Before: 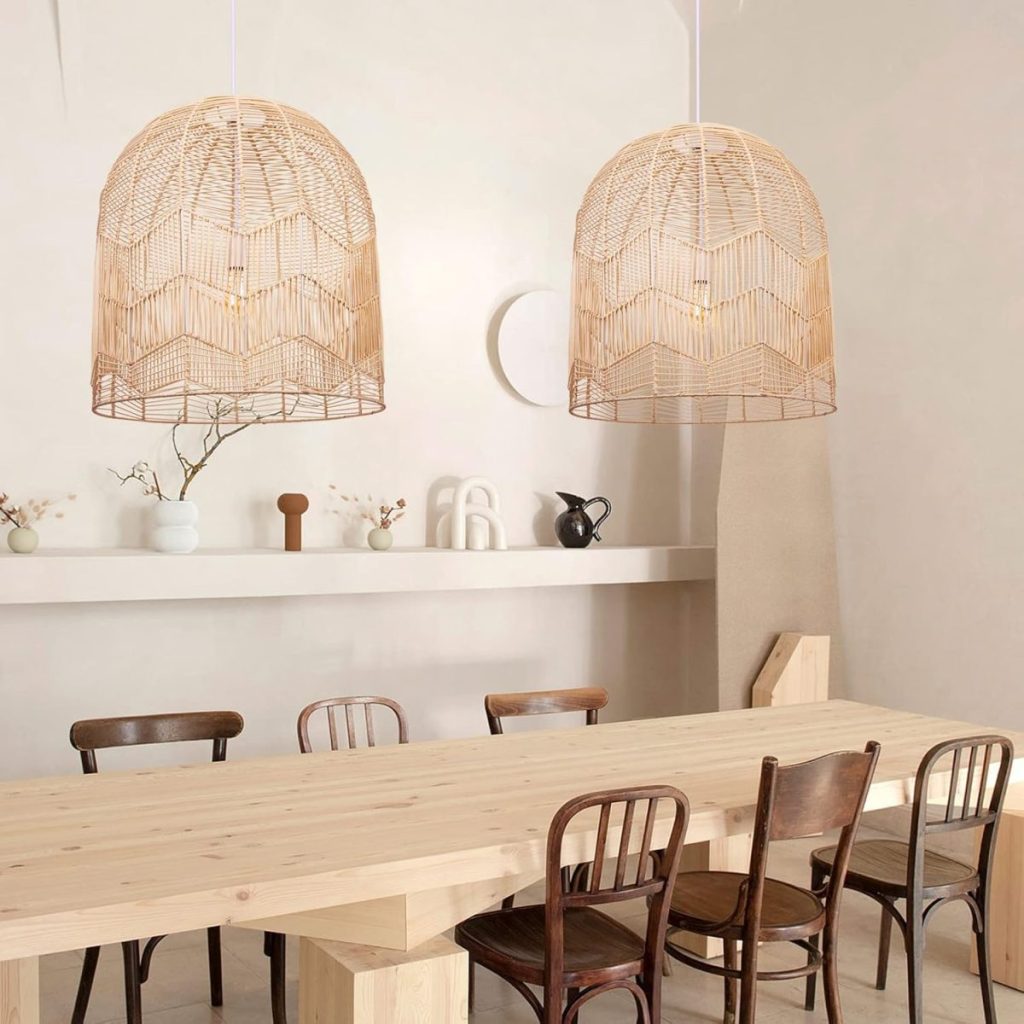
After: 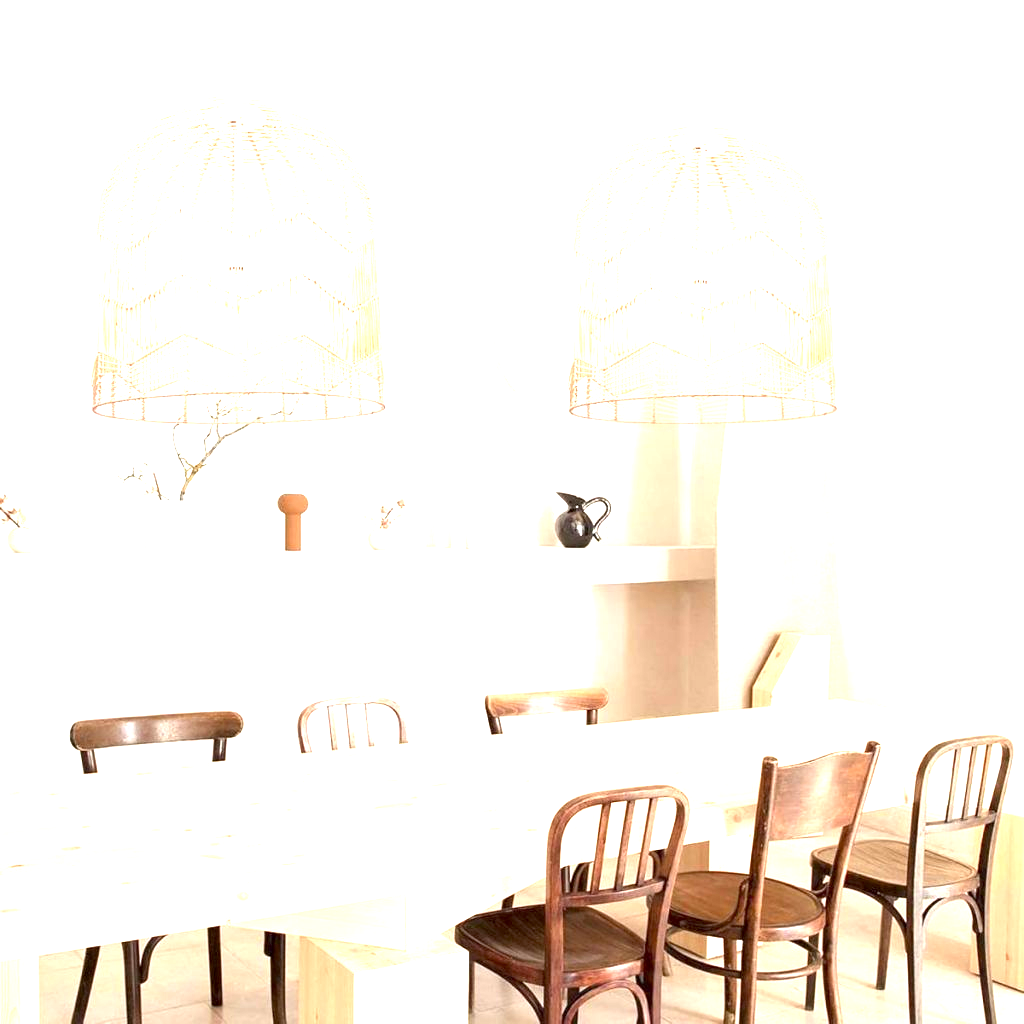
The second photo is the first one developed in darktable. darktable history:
exposure: black level correction 0.001, exposure 1.841 EV, compensate exposure bias true, compensate highlight preservation false
